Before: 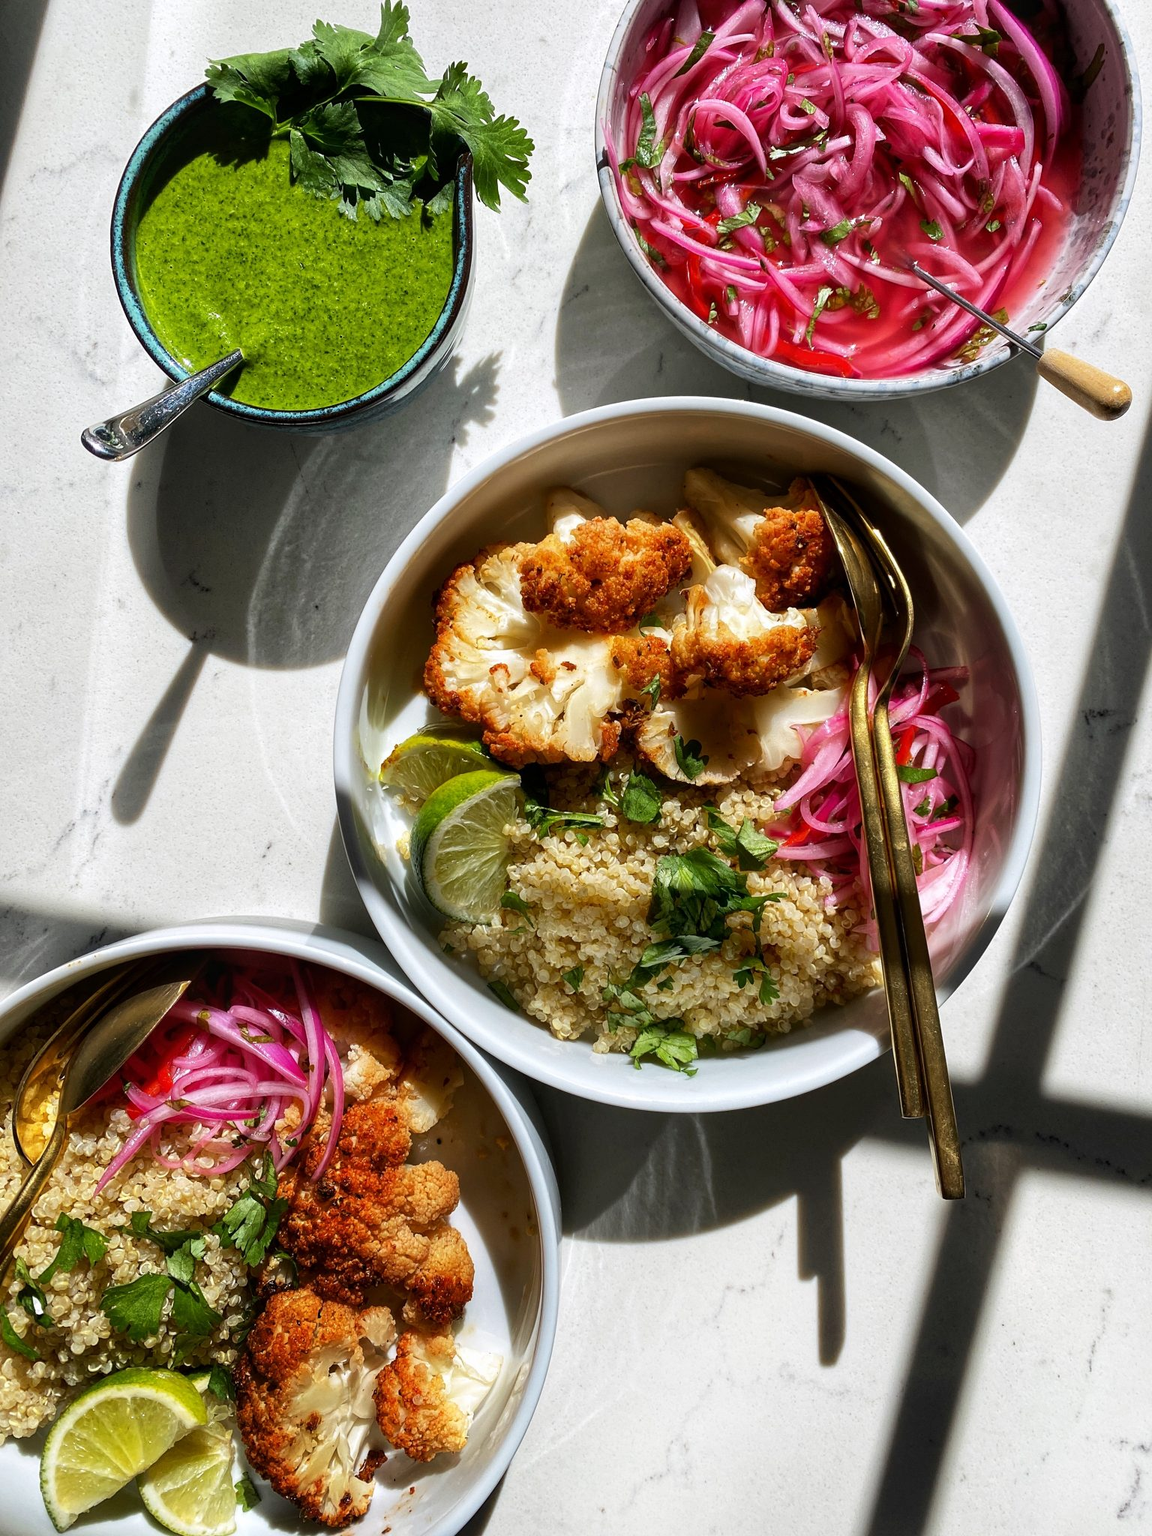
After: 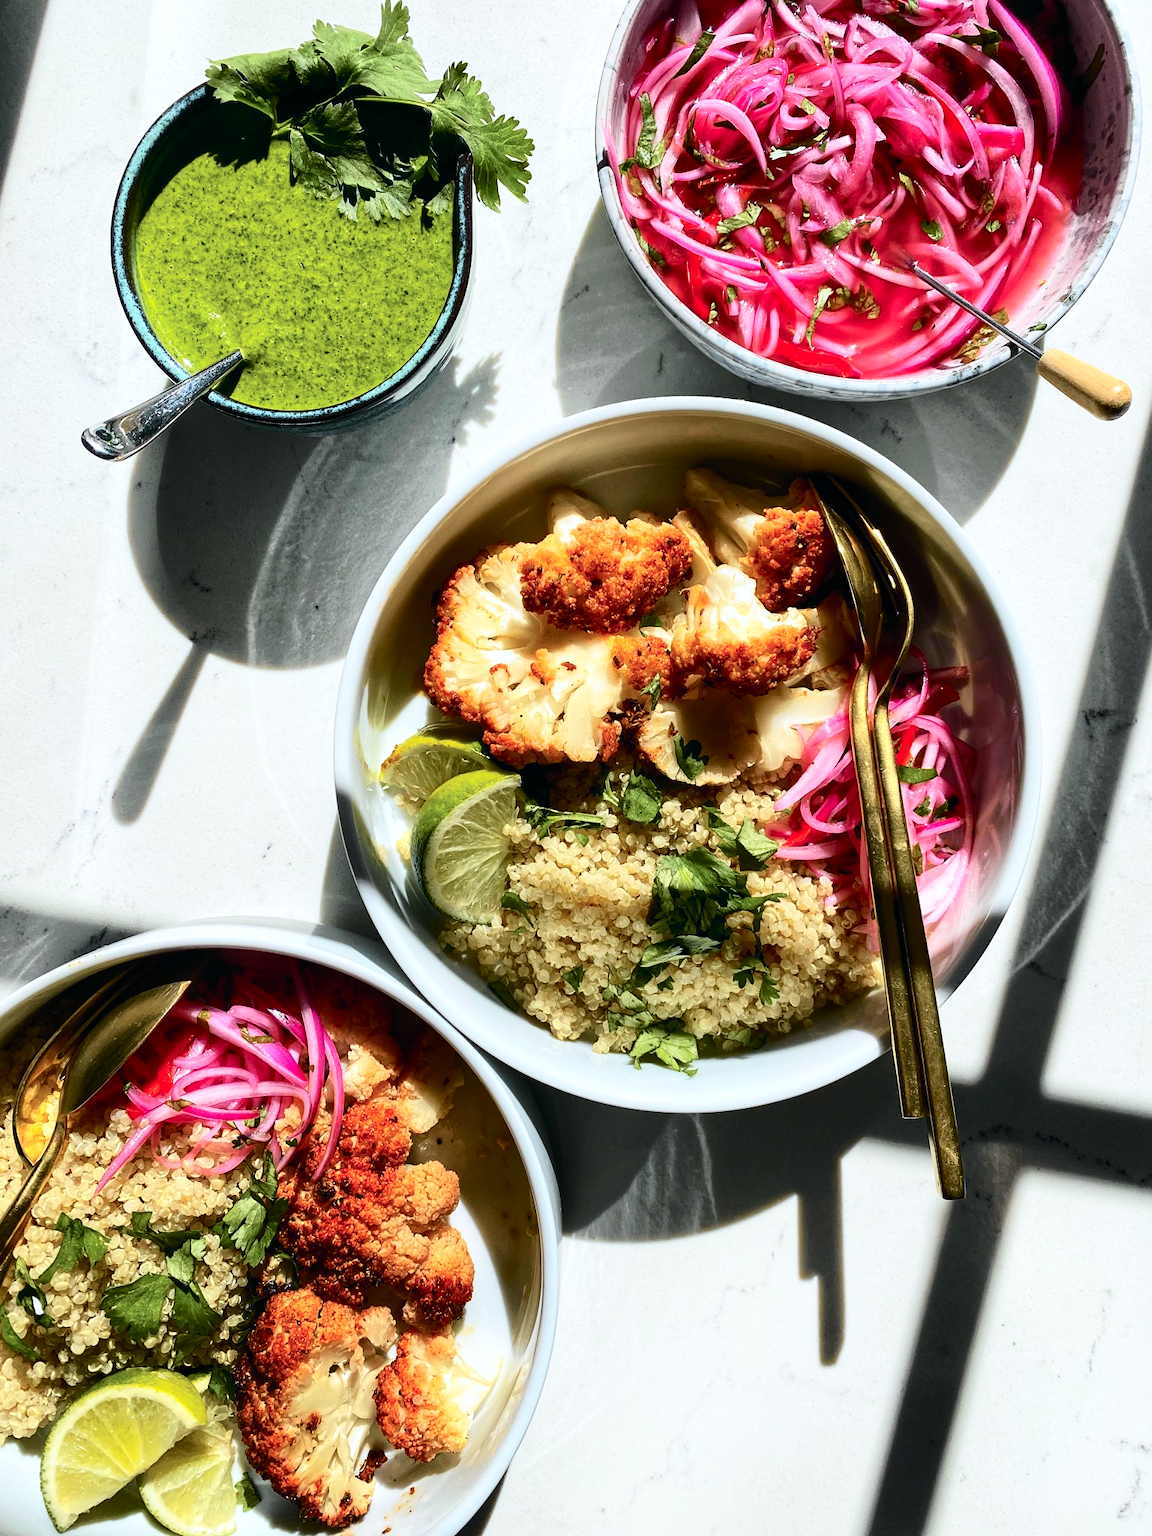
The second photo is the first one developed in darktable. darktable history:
contrast brightness saturation: contrast 0.2, brightness 0.16, saturation 0.22
tone curve: curves: ch0 [(0, 0) (0.081, 0.044) (0.185, 0.13) (0.283, 0.238) (0.416, 0.449) (0.495, 0.524) (0.686, 0.743) (0.826, 0.865) (0.978, 0.988)]; ch1 [(0, 0) (0.147, 0.166) (0.321, 0.362) (0.371, 0.402) (0.423, 0.442) (0.479, 0.472) (0.505, 0.497) (0.521, 0.506) (0.551, 0.537) (0.586, 0.574) (0.625, 0.618) (0.68, 0.681) (1, 1)]; ch2 [(0, 0) (0.346, 0.362) (0.404, 0.427) (0.502, 0.495) (0.531, 0.513) (0.547, 0.533) (0.582, 0.596) (0.629, 0.631) (0.717, 0.678) (1, 1)], color space Lab, independent channels, preserve colors none
